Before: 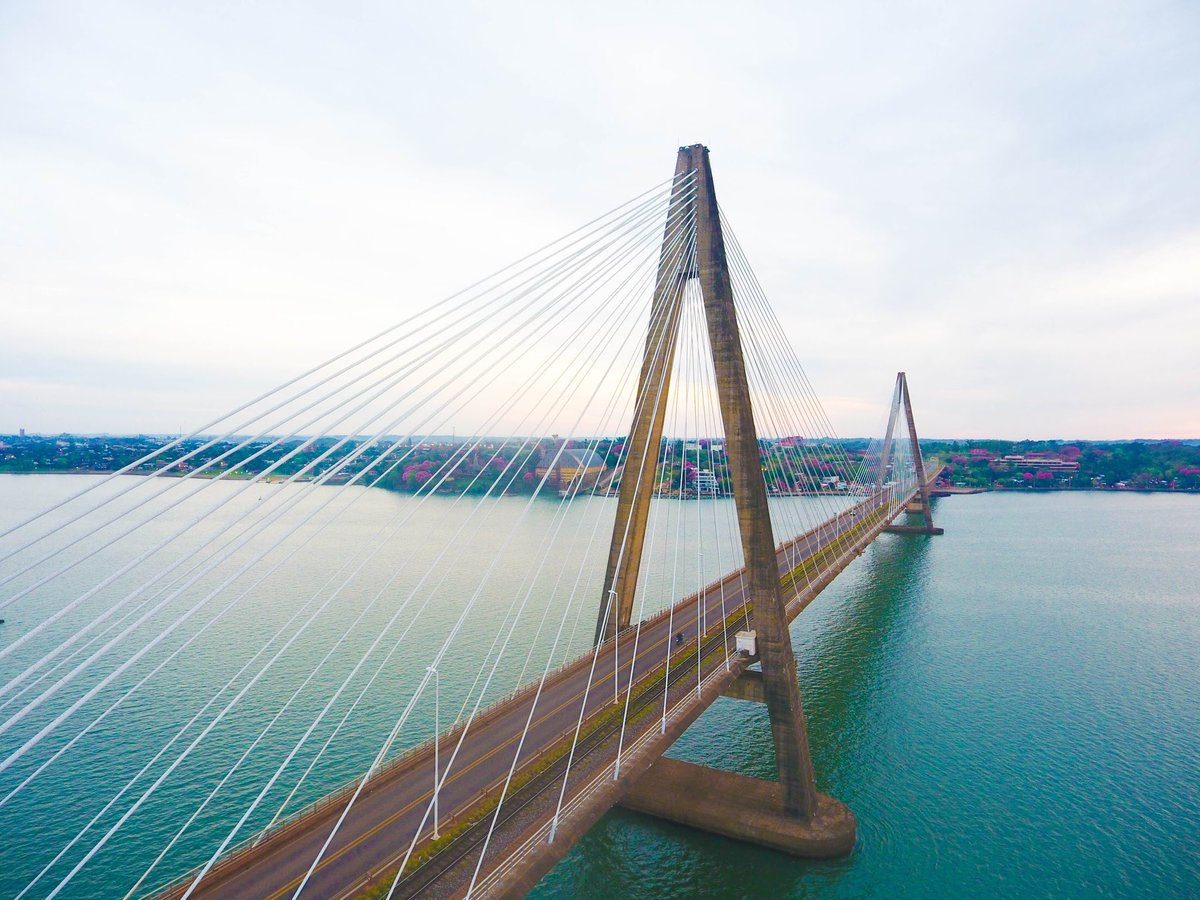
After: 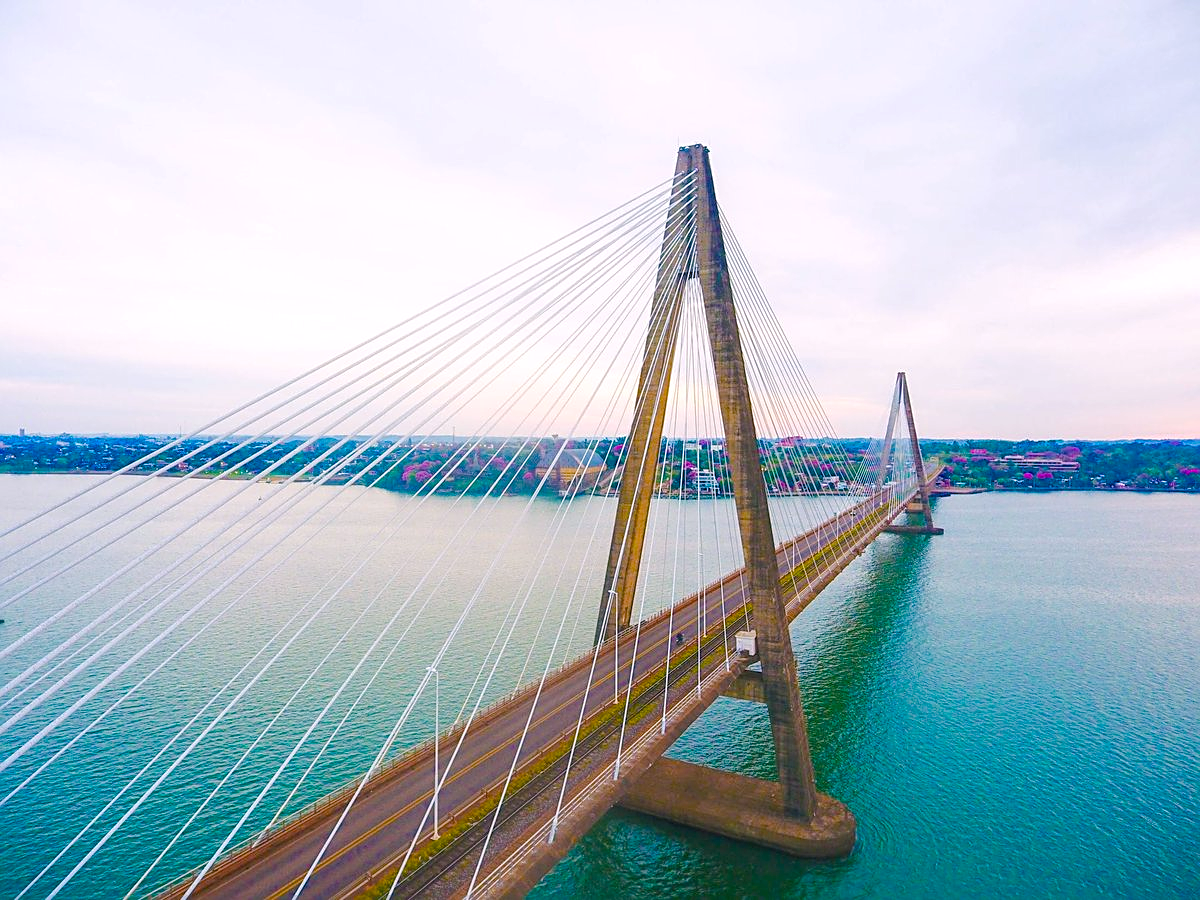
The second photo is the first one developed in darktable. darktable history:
sharpen: on, module defaults
local contrast: on, module defaults
color balance rgb: highlights gain › chroma 1.513%, highlights gain › hue 308.2°, linear chroma grading › global chroma 14.771%, perceptual saturation grading › global saturation 20%, perceptual saturation grading › highlights -25.327%, perceptual saturation grading › shadows 25.633%, perceptual brilliance grading › mid-tones 9.362%, perceptual brilliance grading › shadows 14.728%
